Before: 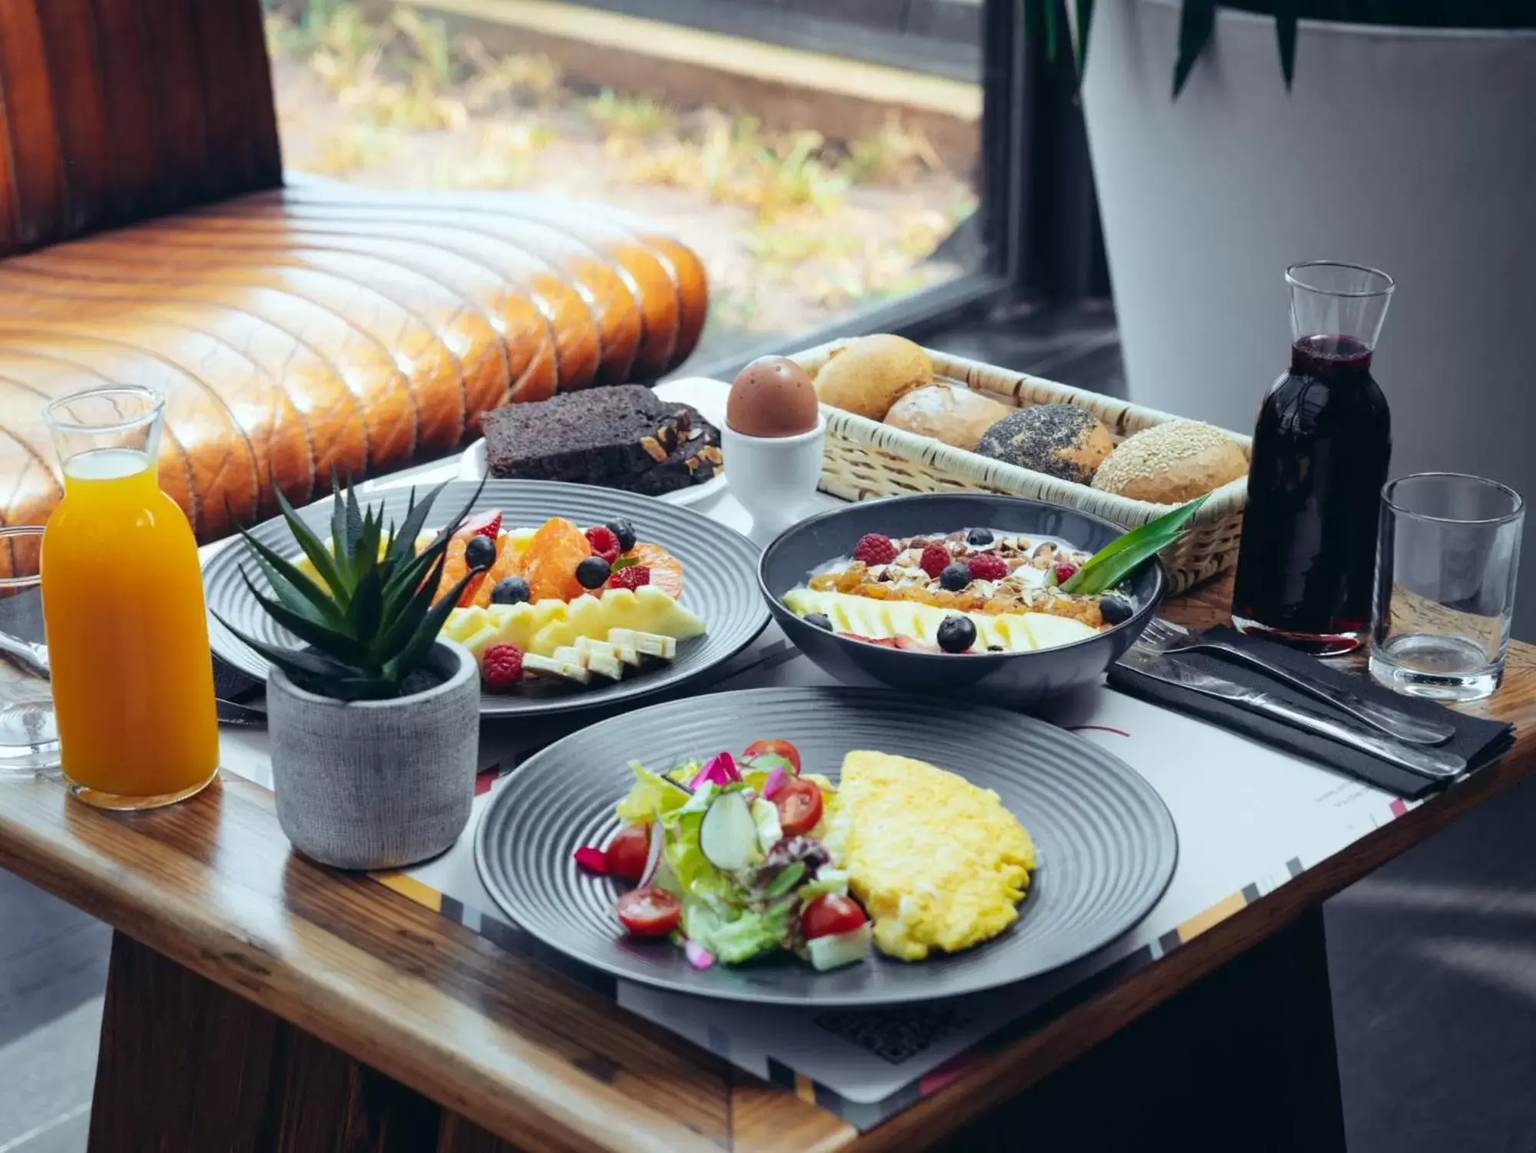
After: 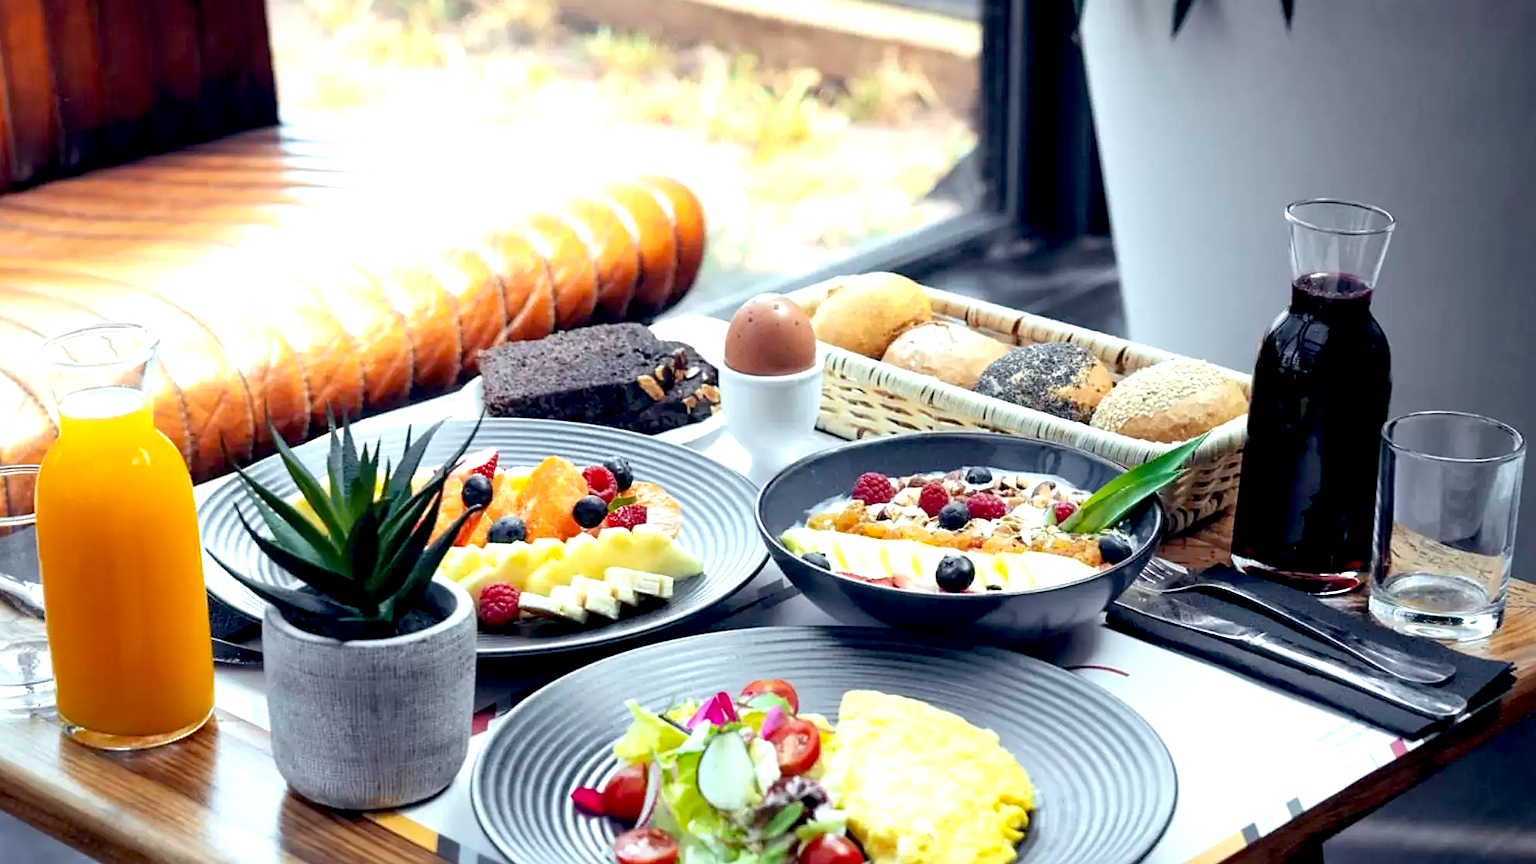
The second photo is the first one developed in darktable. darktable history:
exposure: black level correction 0.012, exposure 0.7 EV, compensate exposure bias true, compensate highlight preservation false
sharpen: radius 1.864, amount 0.398, threshold 1.271
crop: left 0.387%, top 5.469%, bottom 19.809%
